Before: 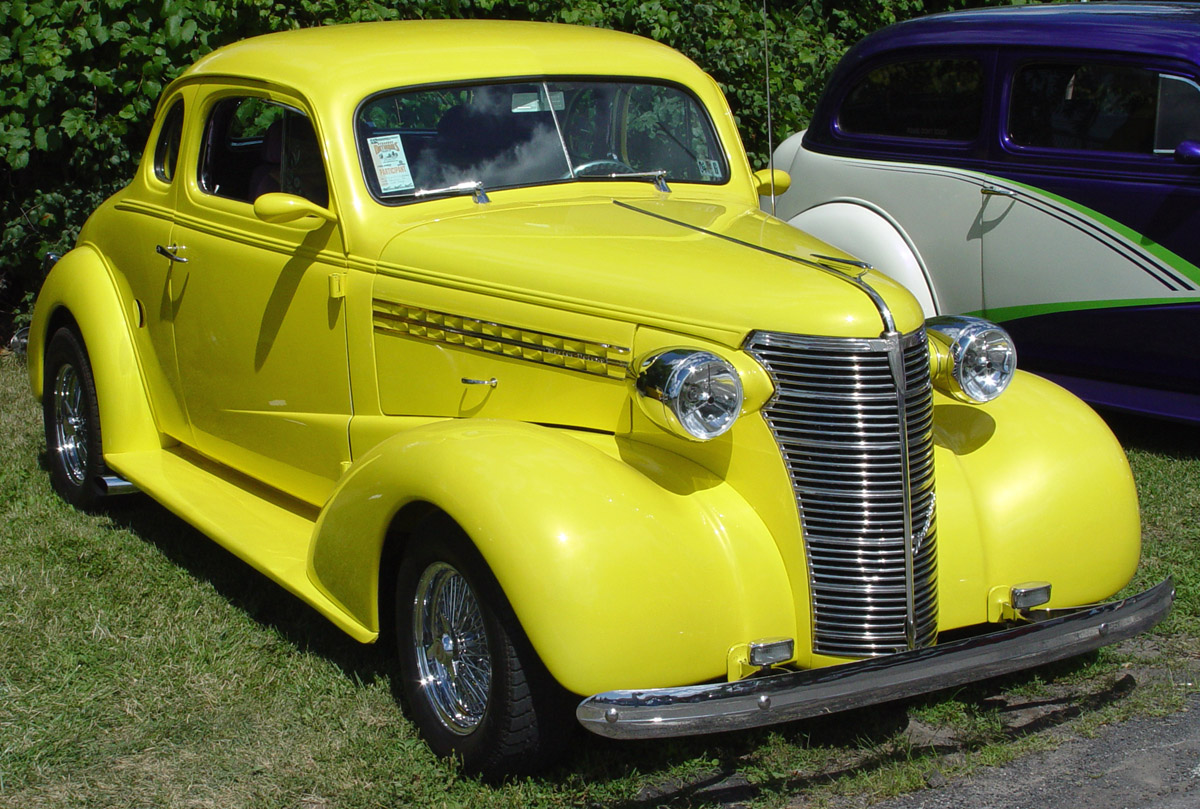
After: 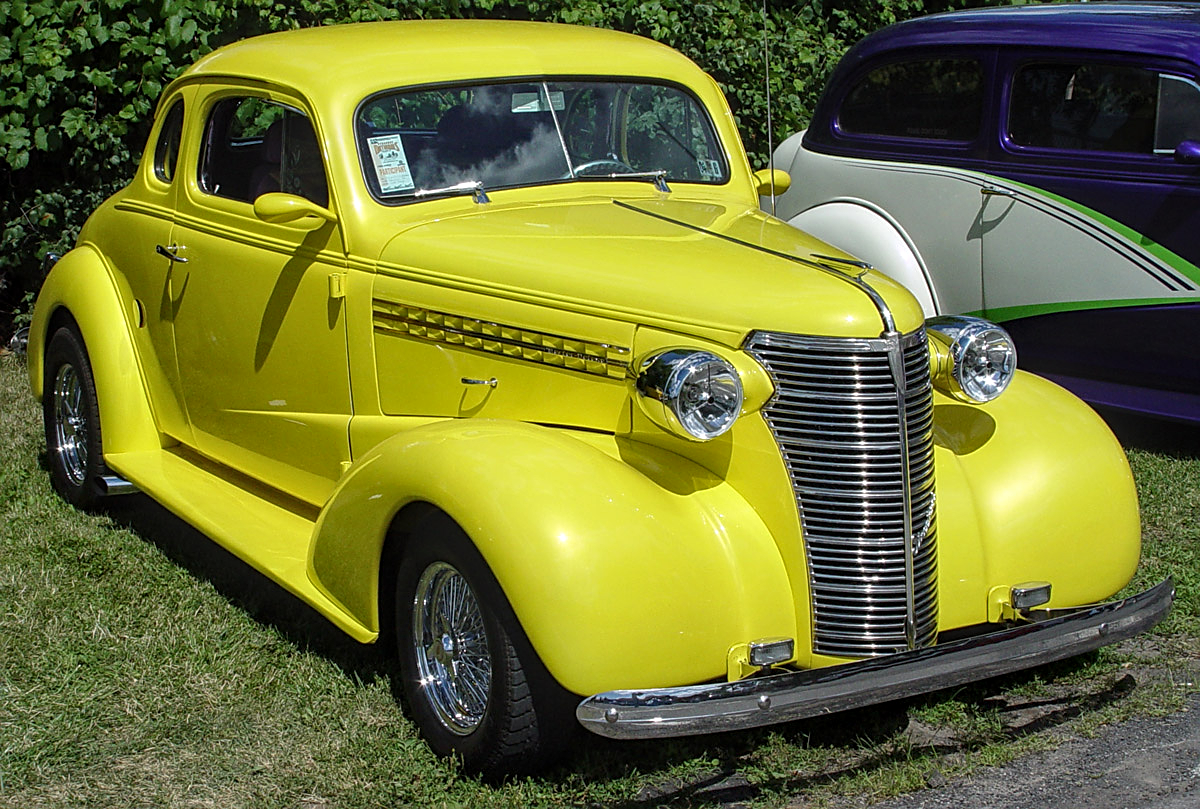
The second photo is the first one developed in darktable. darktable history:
local contrast: detail 130%
sharpen: radius 1.935
